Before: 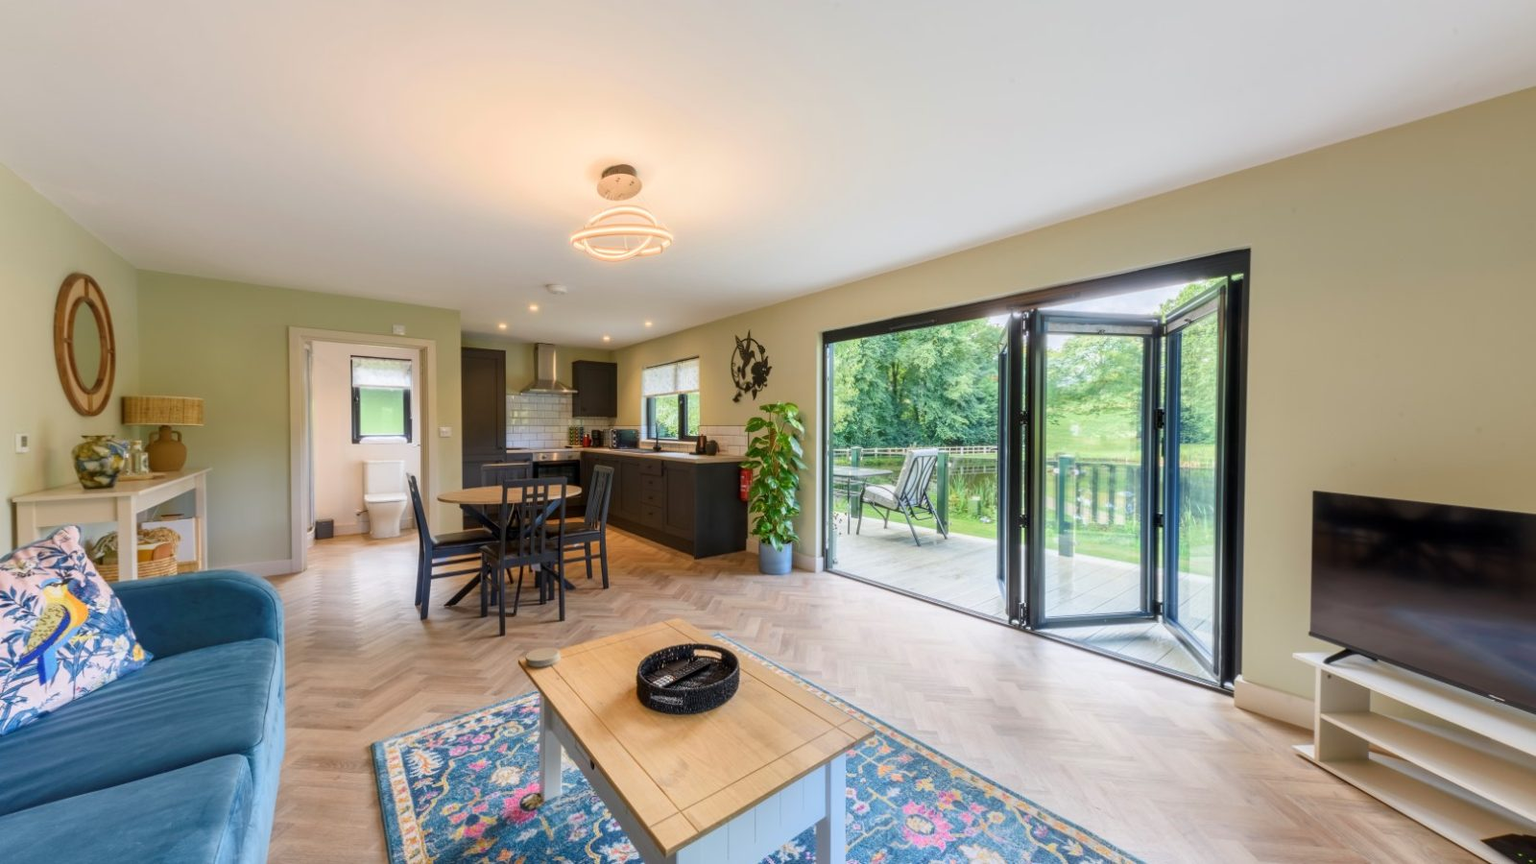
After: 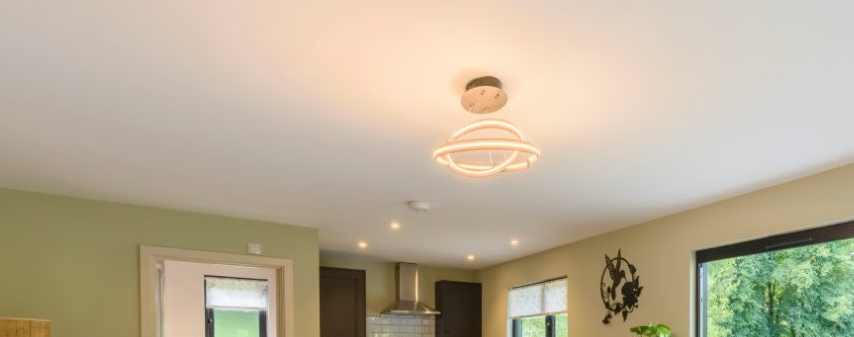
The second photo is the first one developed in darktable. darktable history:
crop: left 10.109%, top 10.66%, right 36.498%, bottom 51.839%
